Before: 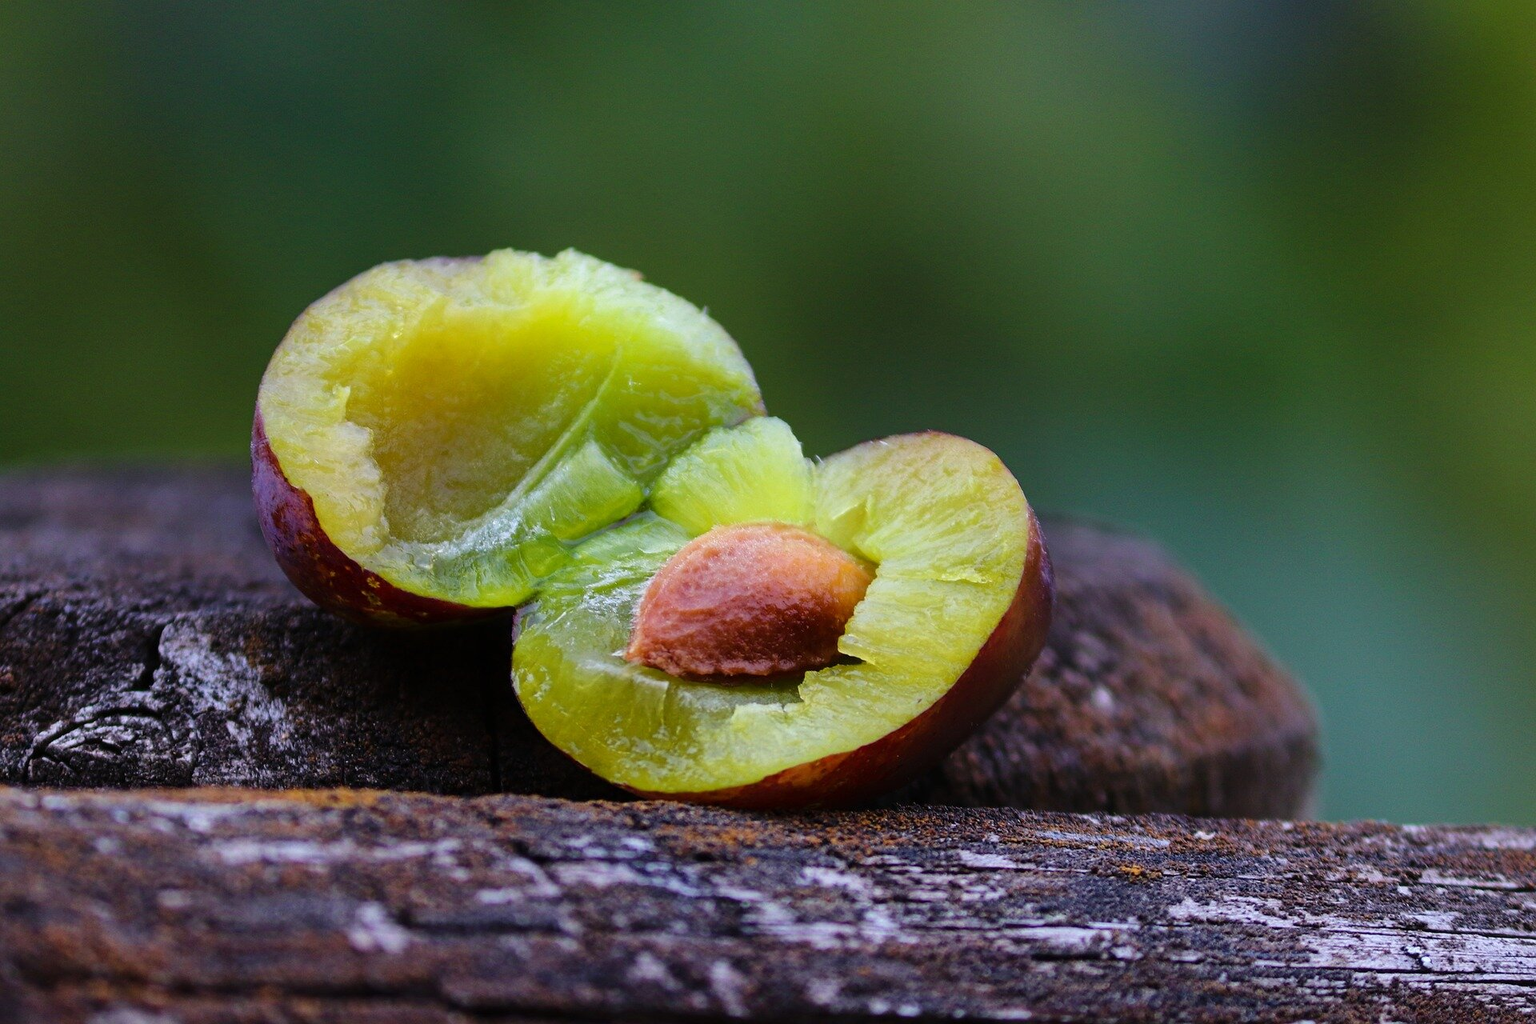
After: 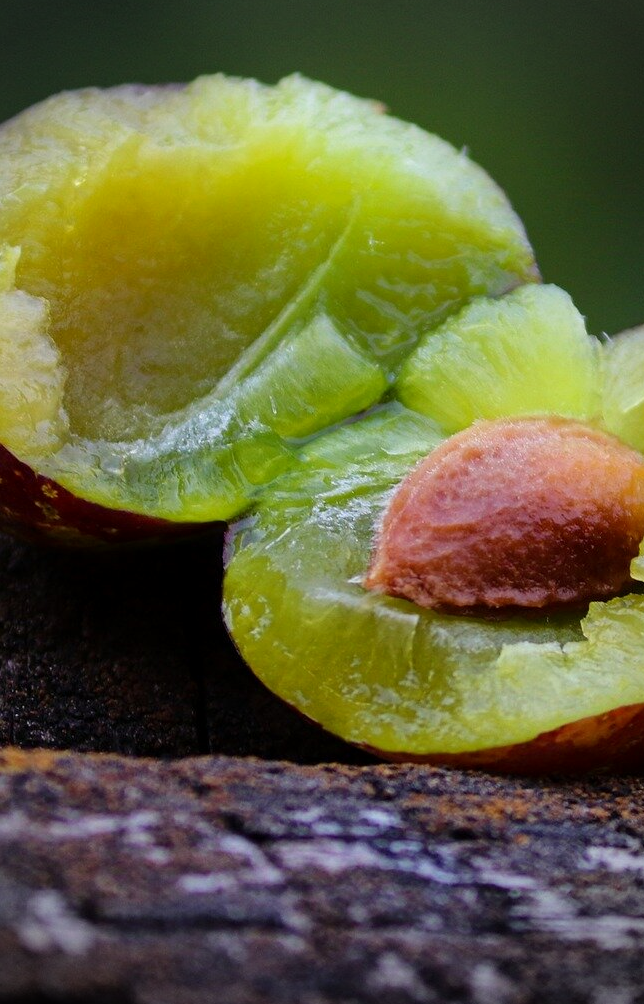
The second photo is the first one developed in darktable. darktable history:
crop and rotate: left 21.77%, top 18.528%, right 44.676%, bottom 2.997%
exposure: black level correction 0.001, exposure -0.125 EV, compensate exposure bias true, compensate highlight preservation false
vignetting: fall-off radius 31.48%, brightness -0.472
